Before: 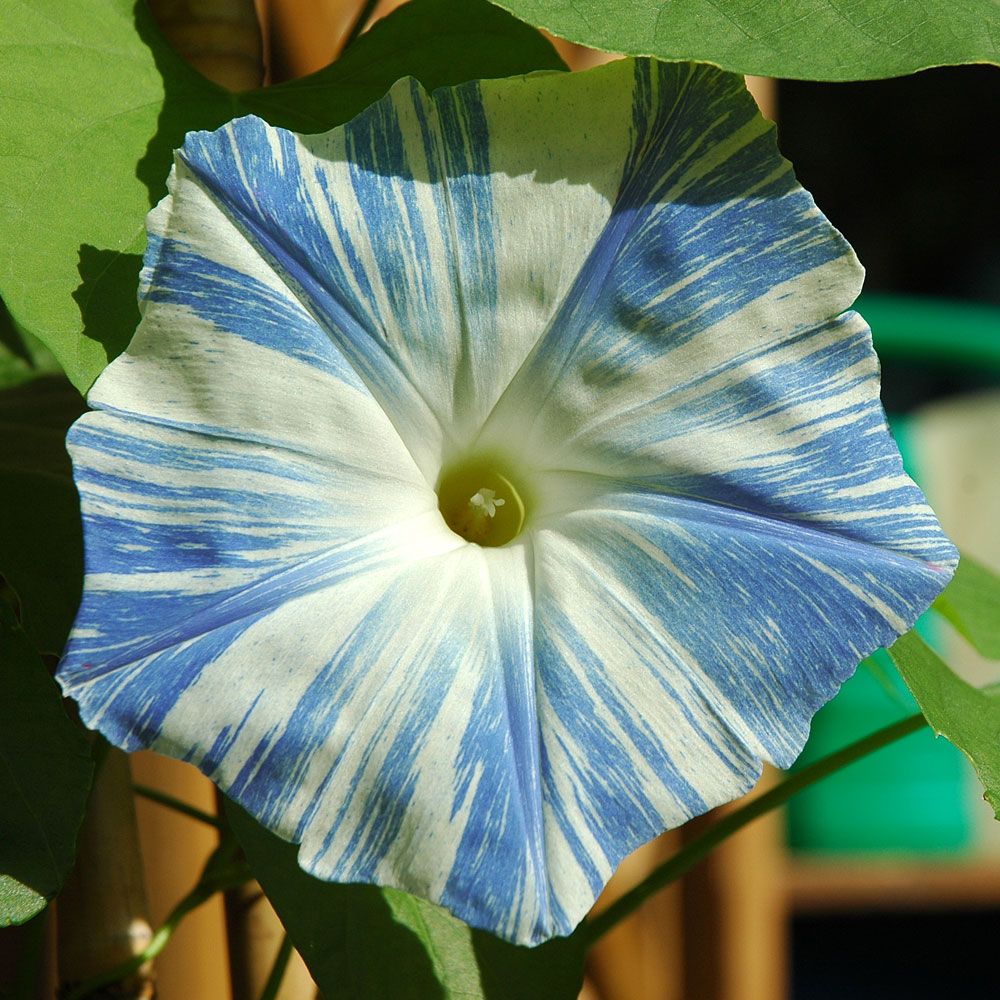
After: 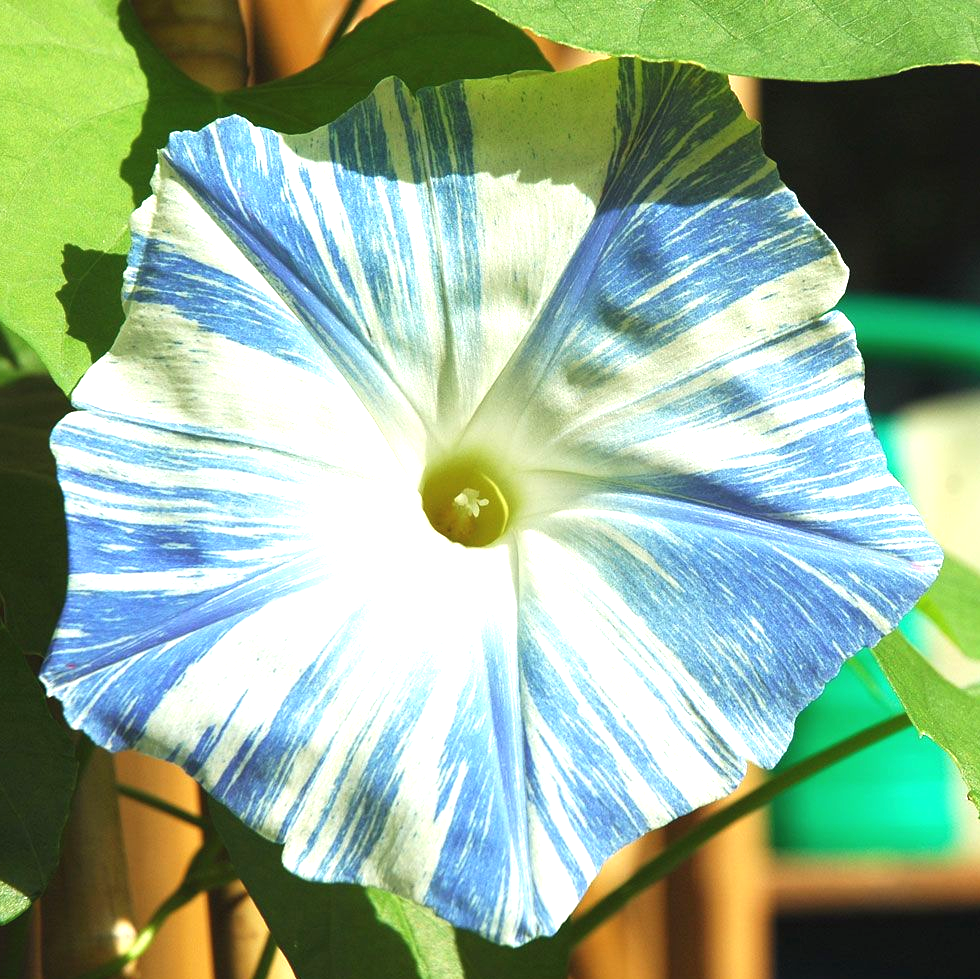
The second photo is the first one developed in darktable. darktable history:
crop: left 1.672%, right 0.288%, bottom 2.023%
exposure: black level correction -0.002, exposure 1.11 EV, compensate exposure bias true, compensate highlight preservation false
